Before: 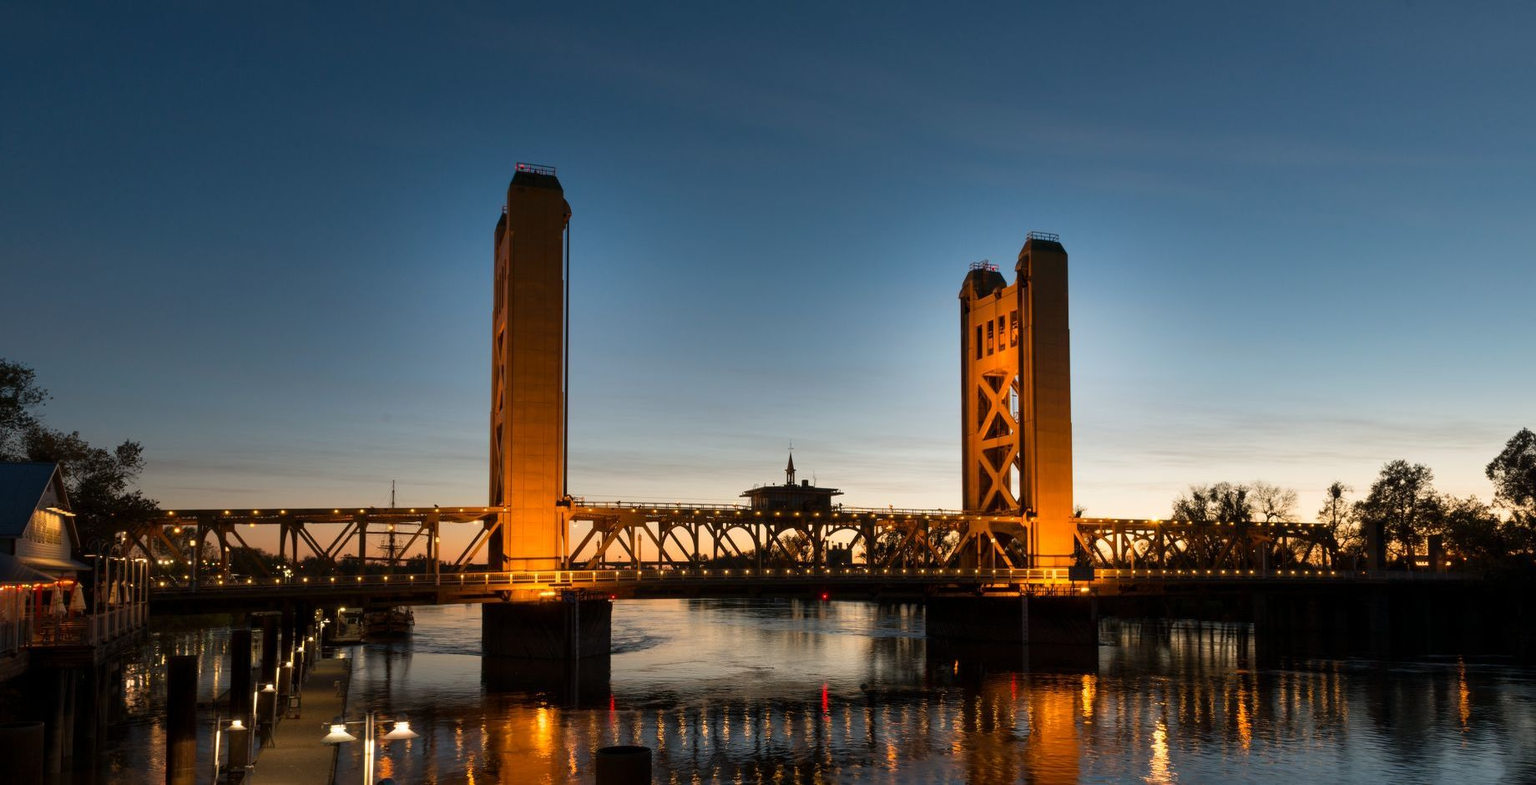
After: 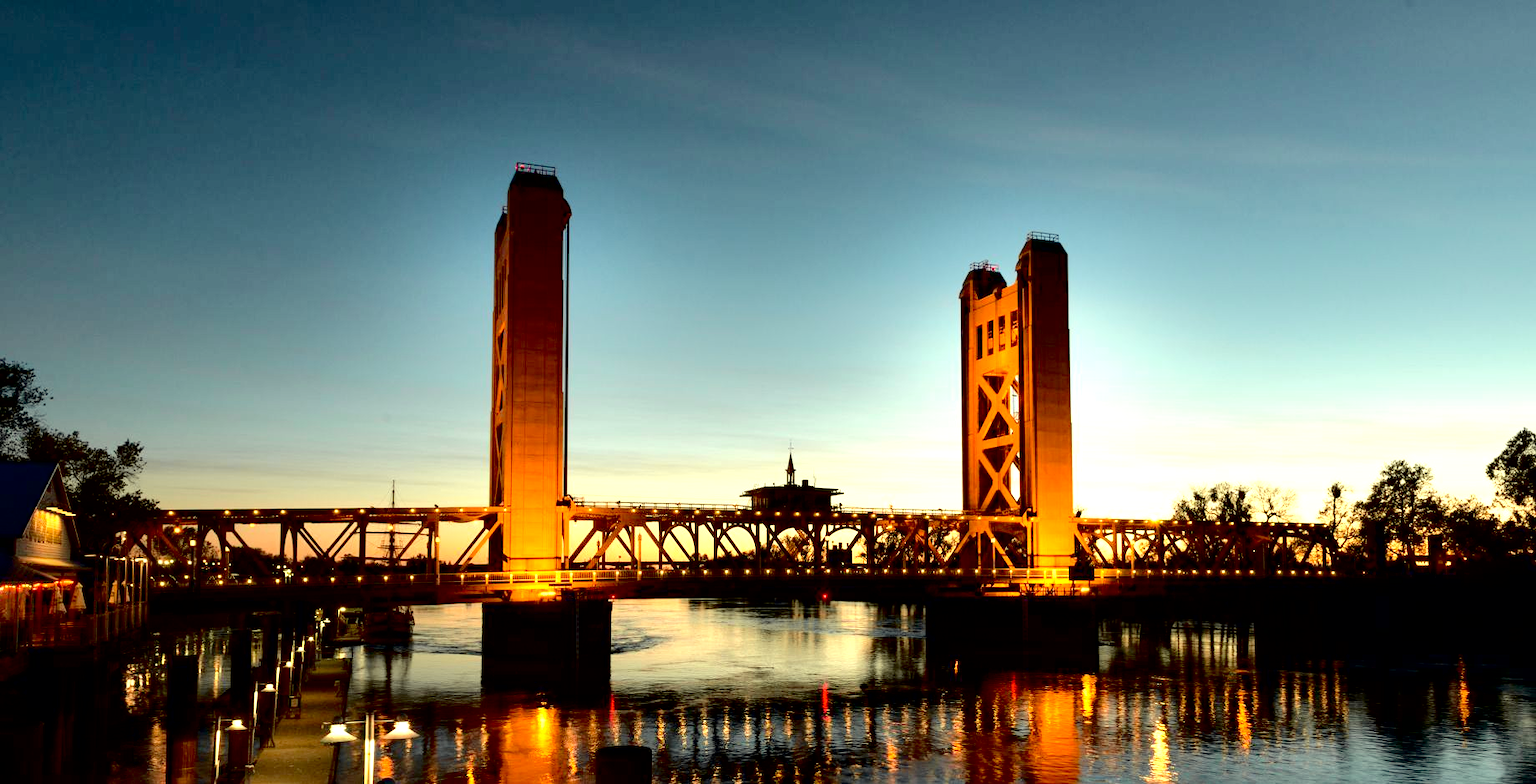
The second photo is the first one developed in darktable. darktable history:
exposure: black level correction 0.011, exposure 1.088 EV, compensate exposure bias true, compensate highlight preservation false
color correction: highlights a* -5.94, highlights b* 11.19
tone curve: curves: ch0 [(0.003, 0) (0.066, 0.031) (0.16, 0.089) (0.269, 0.218) (0.395, 0.408) (0.517, 0.56) (0.684, 0.734) (0.791, 0.814) (1, 1)]; ch1 [(0, 0) (0.164, 0.115) (0.337, 0.332) (0.39, 0.398) (0.464, 0.461) (0.501, 0.5) (0.507, 0.5) (0.534, 0.532) (0.577, 0.59) (0.652, 0.681) (0.733, 0.764) (0.819, 0.823) (1, 1)]; ch2 [(0, 0) (0.337, 0.382) (0.464, 0.476) (0.501, 0.5) (0.527, 0.54) (0.551, 0.565) (0.628, 0.632) (0.689, 0.686) (1, 1)], color space Lab, independent channels, preserve colors none
